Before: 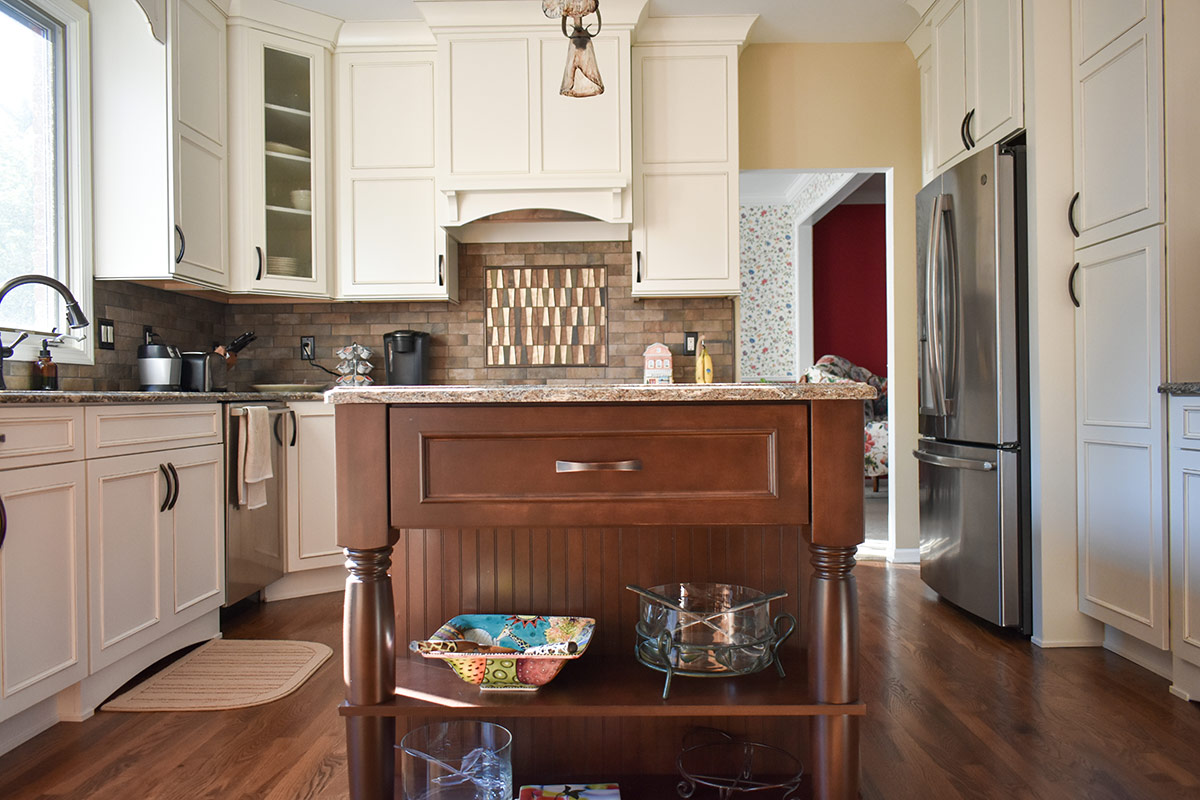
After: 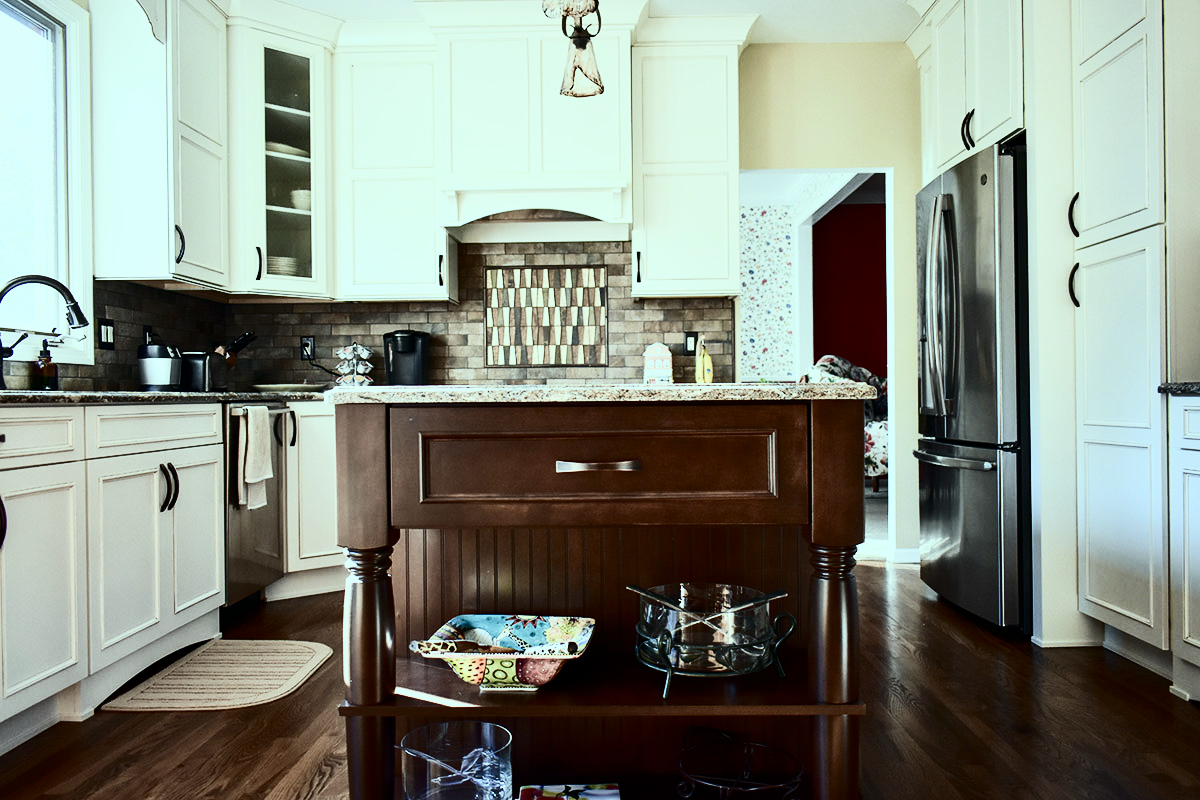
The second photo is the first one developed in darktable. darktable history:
contrast brightness saturation: contrast 0.5, saturation -0.1
filmic rgb: black relative exposure -8.15 EV, white relative exposure 3.76 EV, hardness 4.46
color balance: mode lift, gamma, gain (sRGB), lift [0.997, 0.979, 1.021, 1.011], gamma [1, 1.084, 0.916, 0.998], gain [1, 0.87, 1.13, 1.101], contrast 4.55%, contrast fulcrum 38.24%, output saturation 104.09%
